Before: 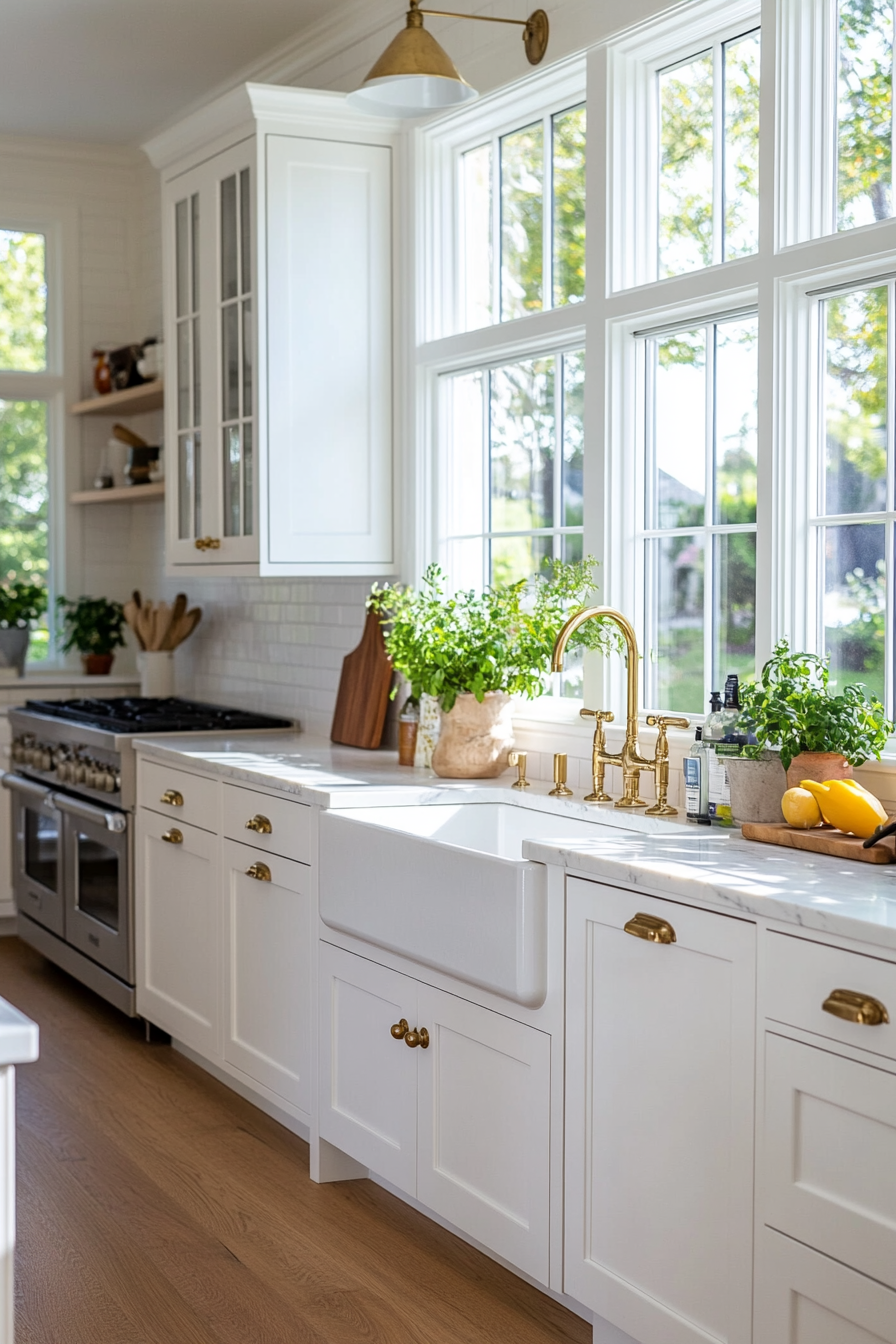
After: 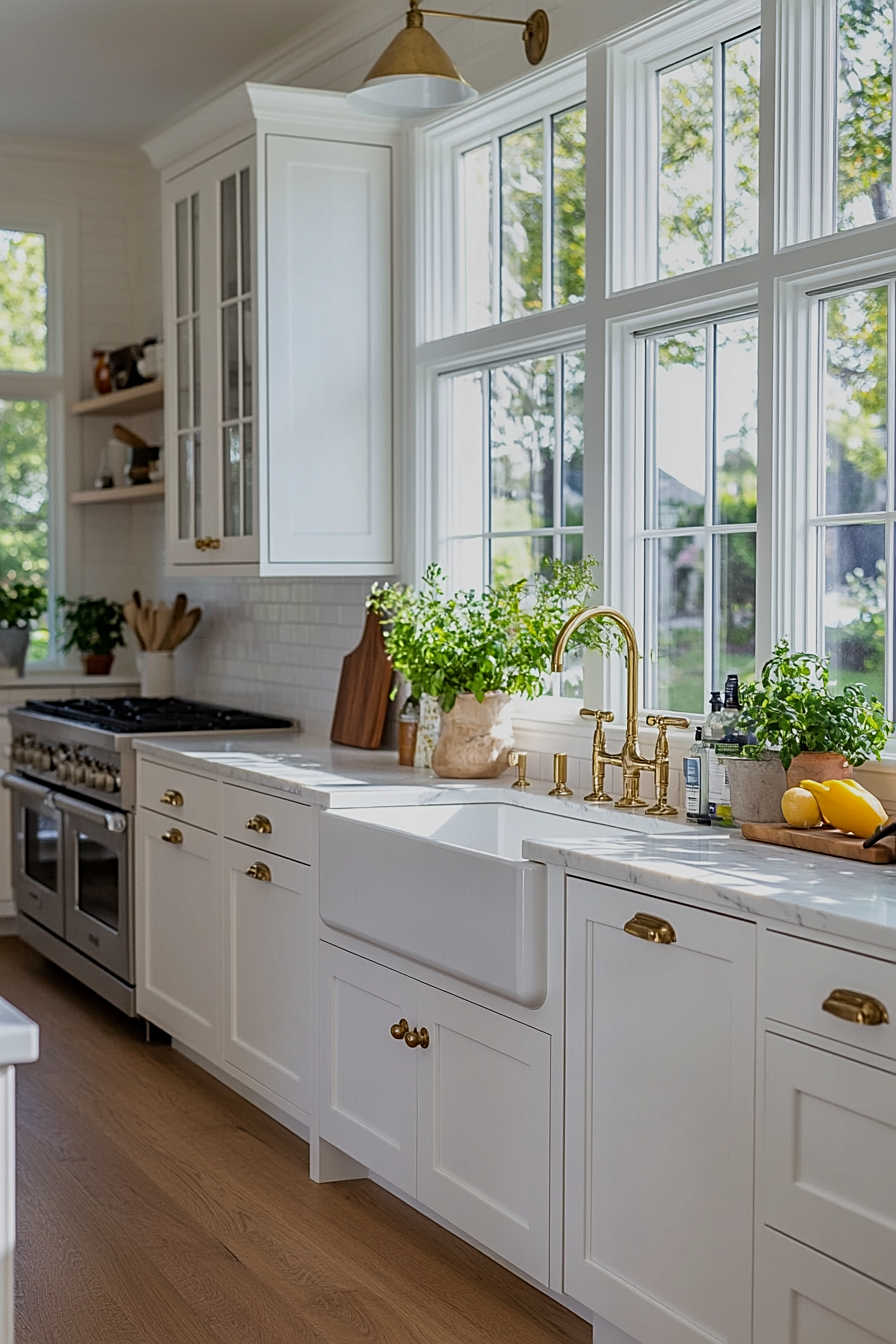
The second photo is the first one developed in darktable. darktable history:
exposure: exposure -0.462 EV, compensate highlight preservation false
shadows and highlights: soften with gaussian
sharpen: on, module defaults
